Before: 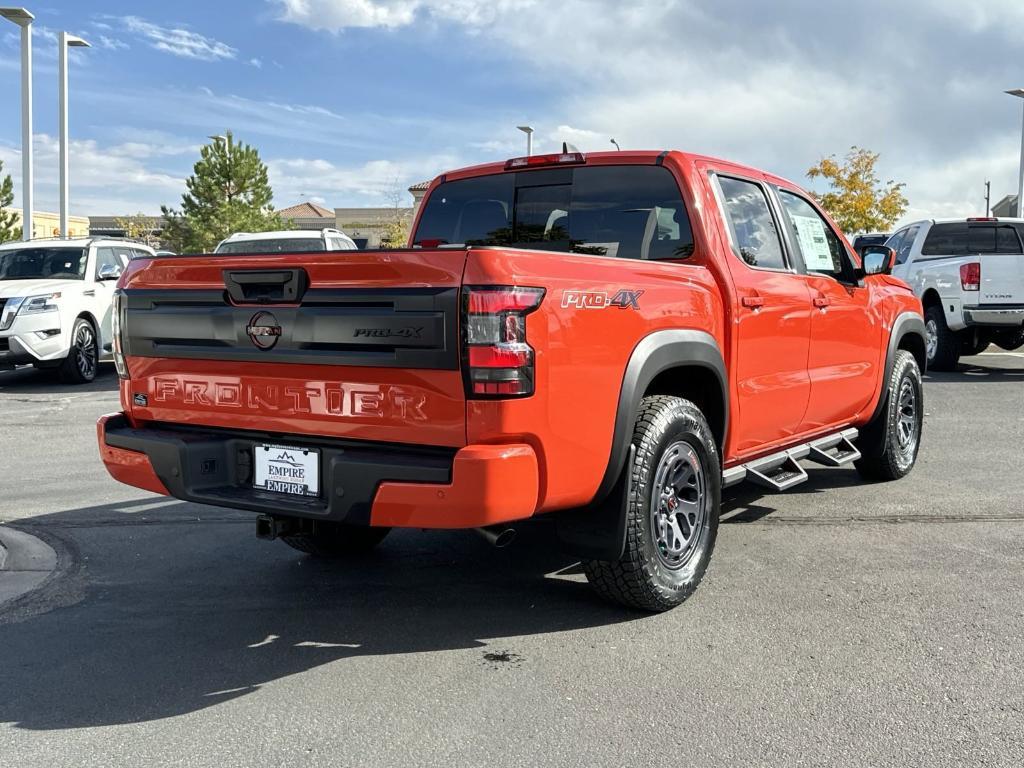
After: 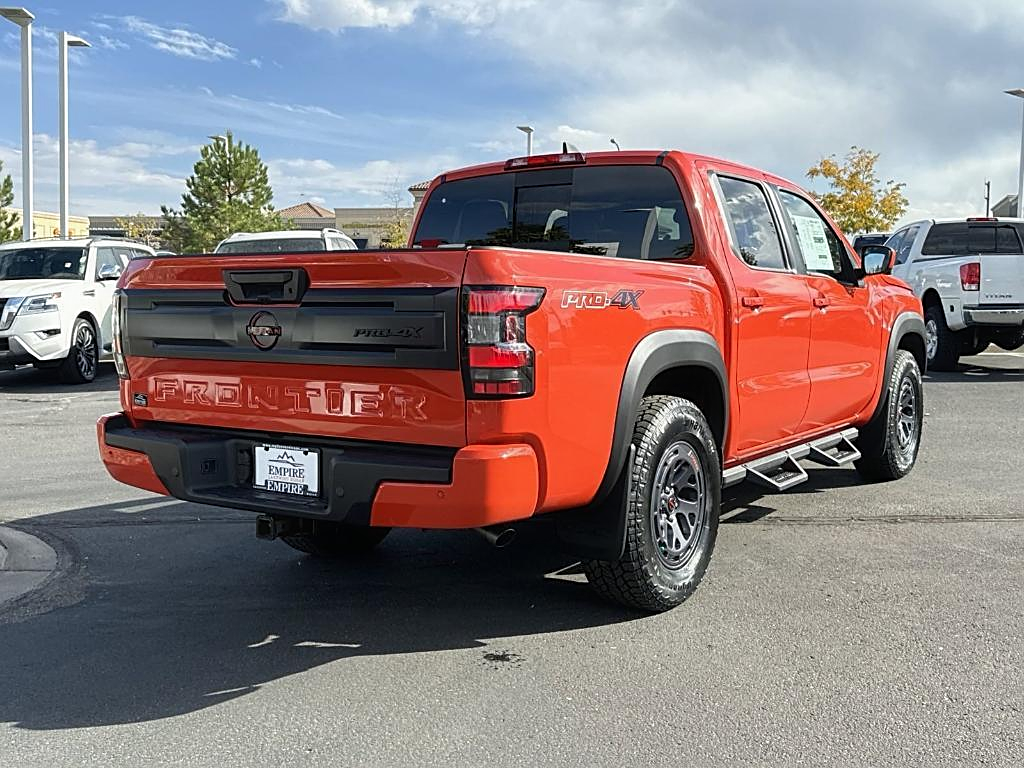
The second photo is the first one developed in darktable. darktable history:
contrast equalizer: y [[0.5, 0.488, 0.462, 0.461, 0.491, 0.5], [0.5 ×6], [0.5 ×6], [0 ×6], [0 ×6]]
sharpen: on, module defaults
